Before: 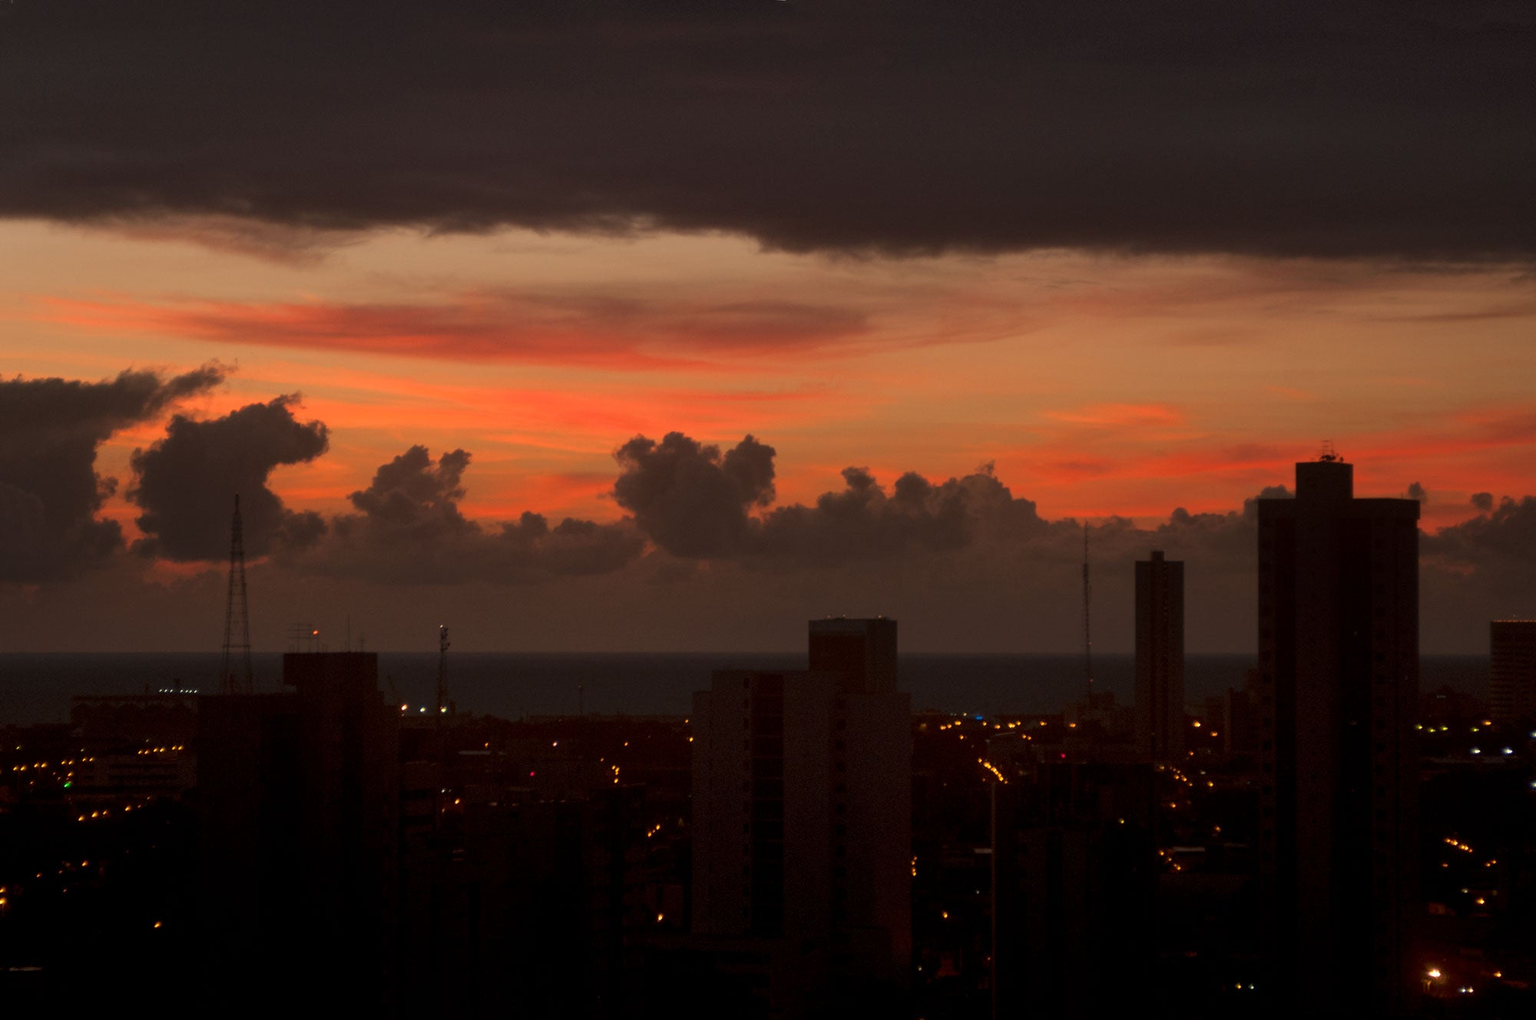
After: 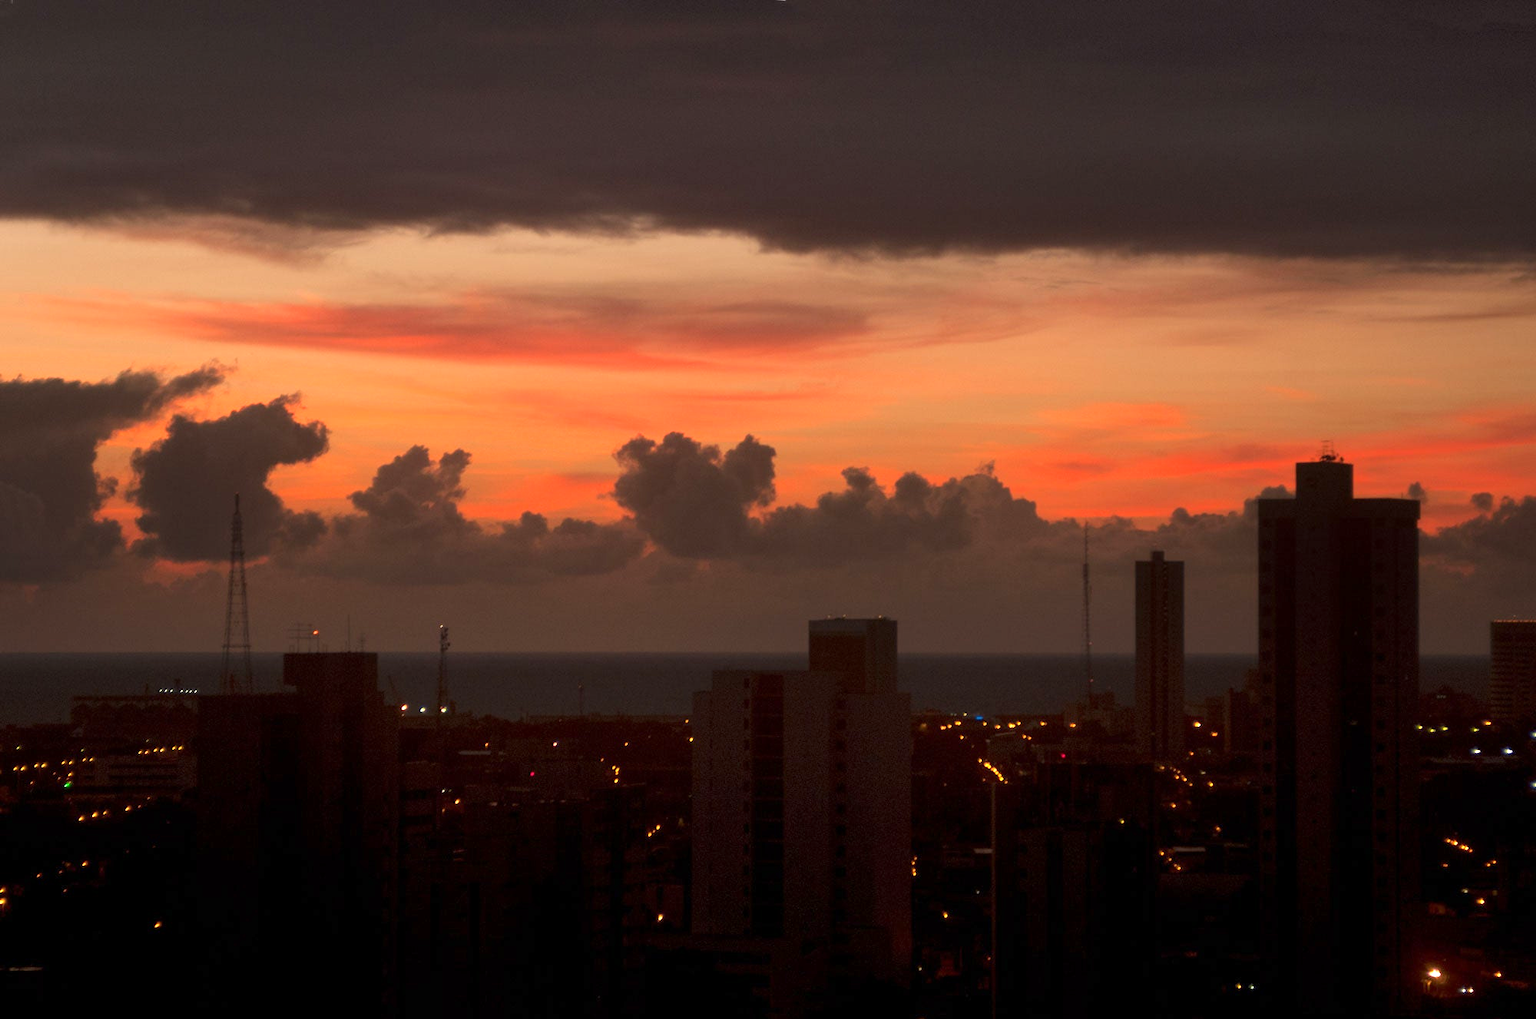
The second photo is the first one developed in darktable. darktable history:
exposure: exposure 0.733 EV, compensate exposure bias true, compensate highlight preservation false
